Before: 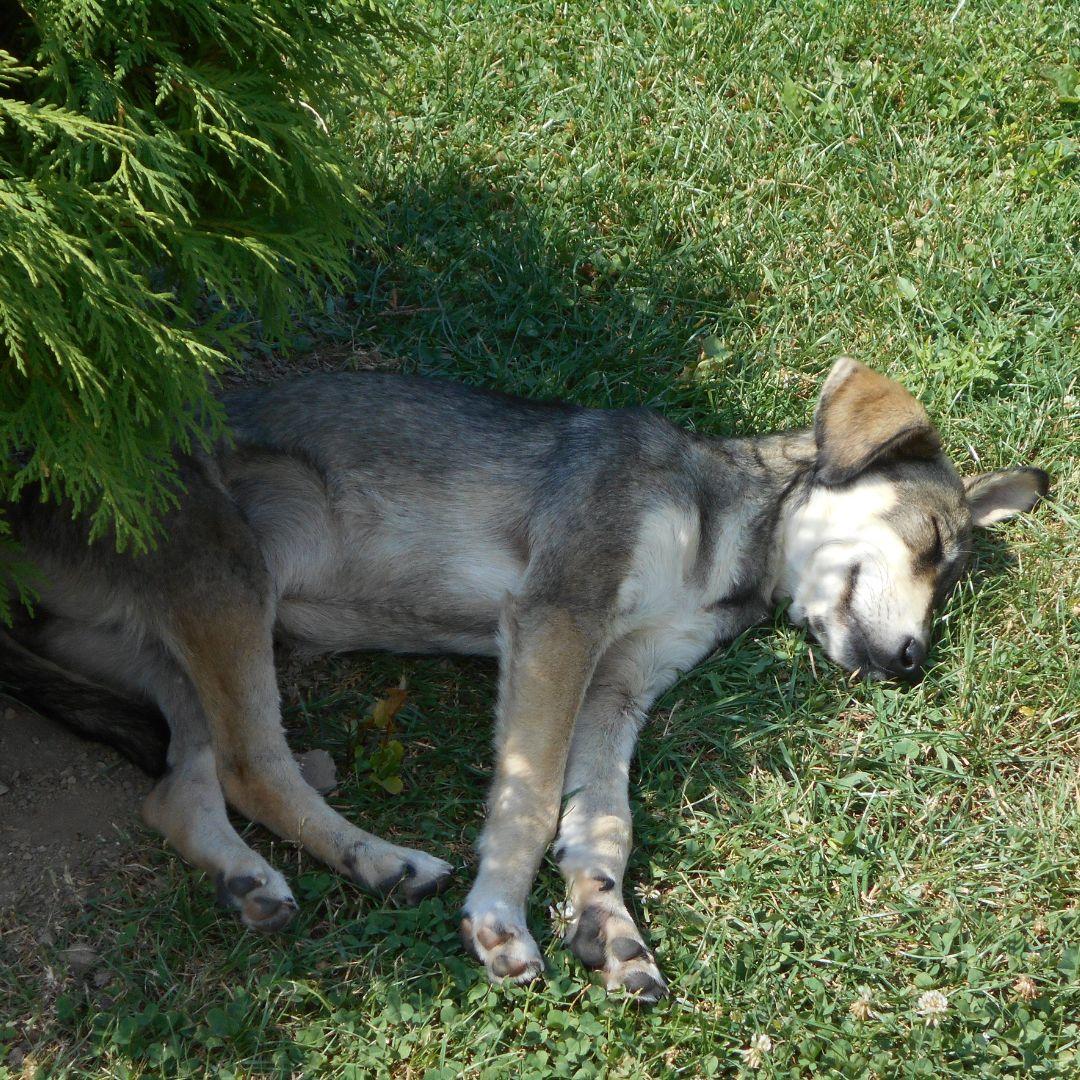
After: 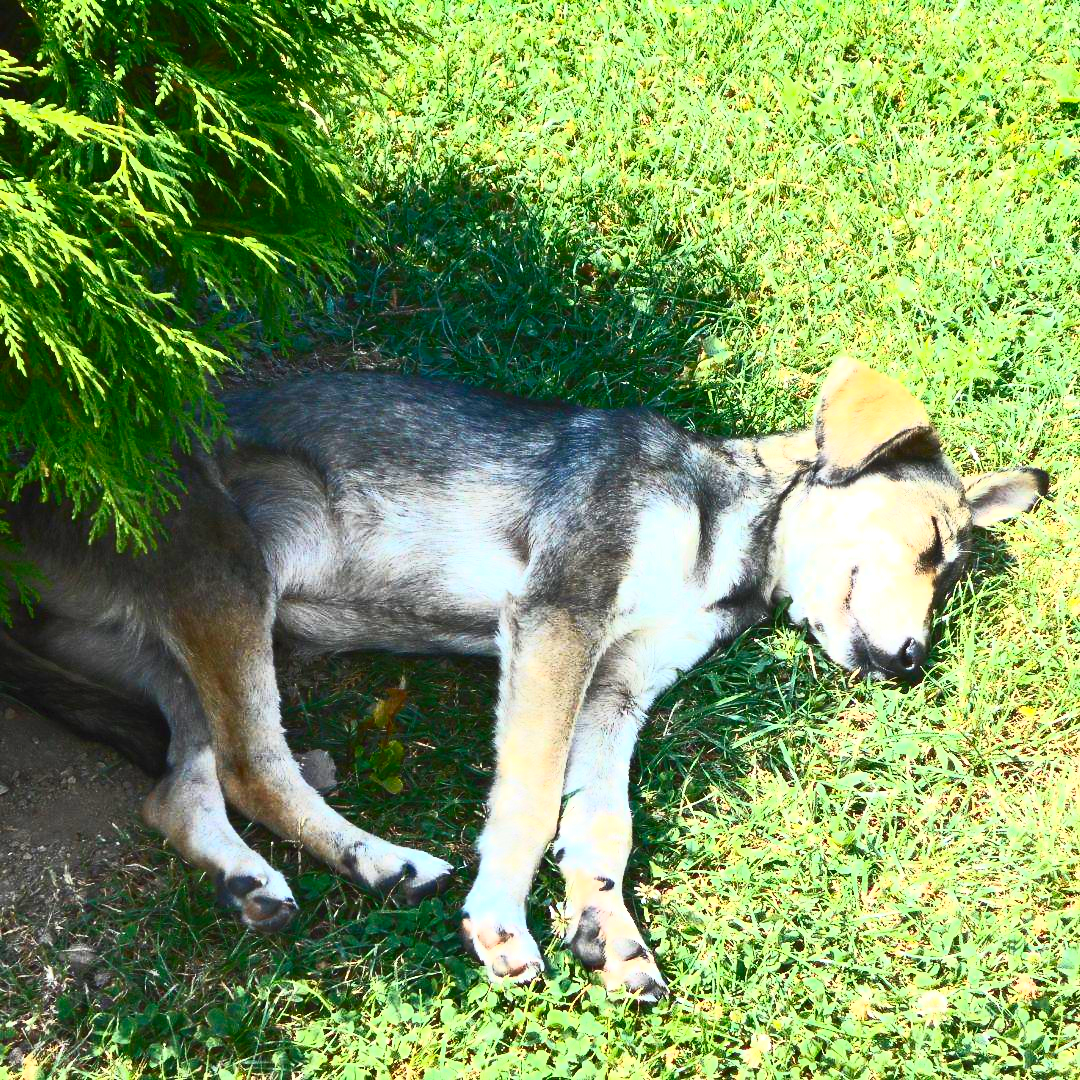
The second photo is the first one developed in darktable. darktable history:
exposure: black level correction 0, exposure 0.7 EV, compensate exposure bias true, compensate highlight preservation false
contrast brightness saturation: contrast 0.83, brightness 0.59, saturation 0.59
